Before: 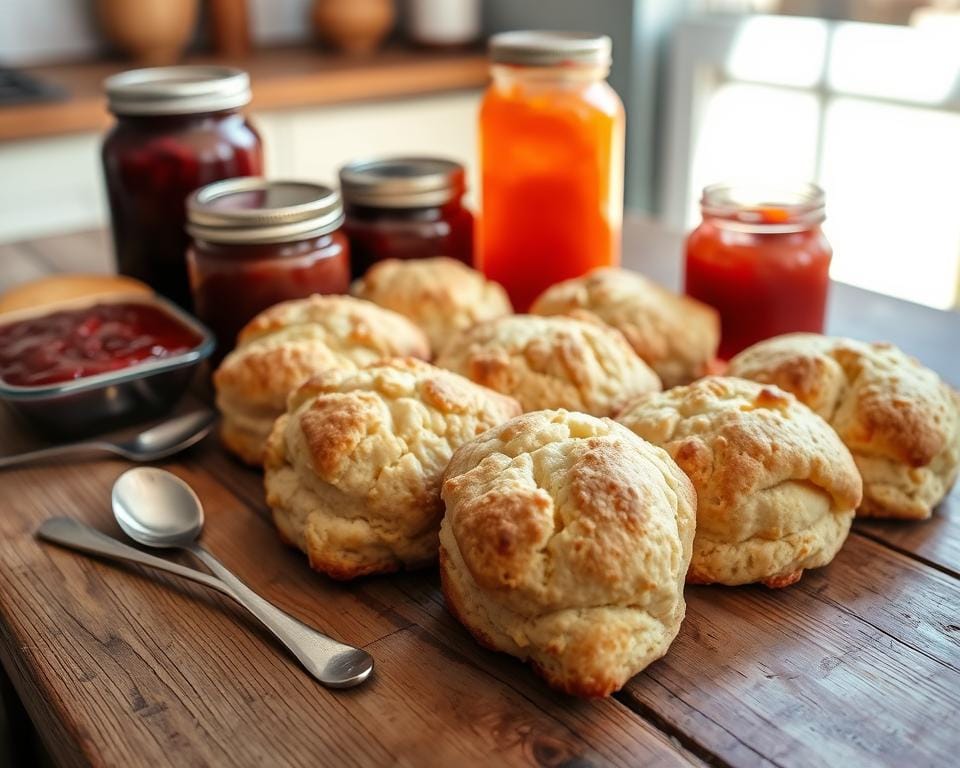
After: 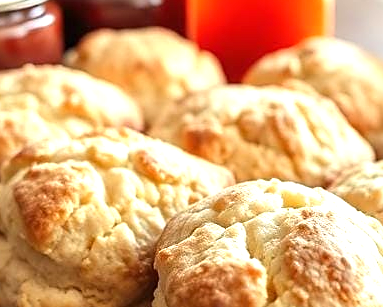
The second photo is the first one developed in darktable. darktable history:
crop: left 30%, top 30%, right 30%, bottom 30%
sharpen: on, module defaults
exposure: black level correction 0, exposure 0.7 EV, compensate exposure bias true, compensate highlight preservation false
